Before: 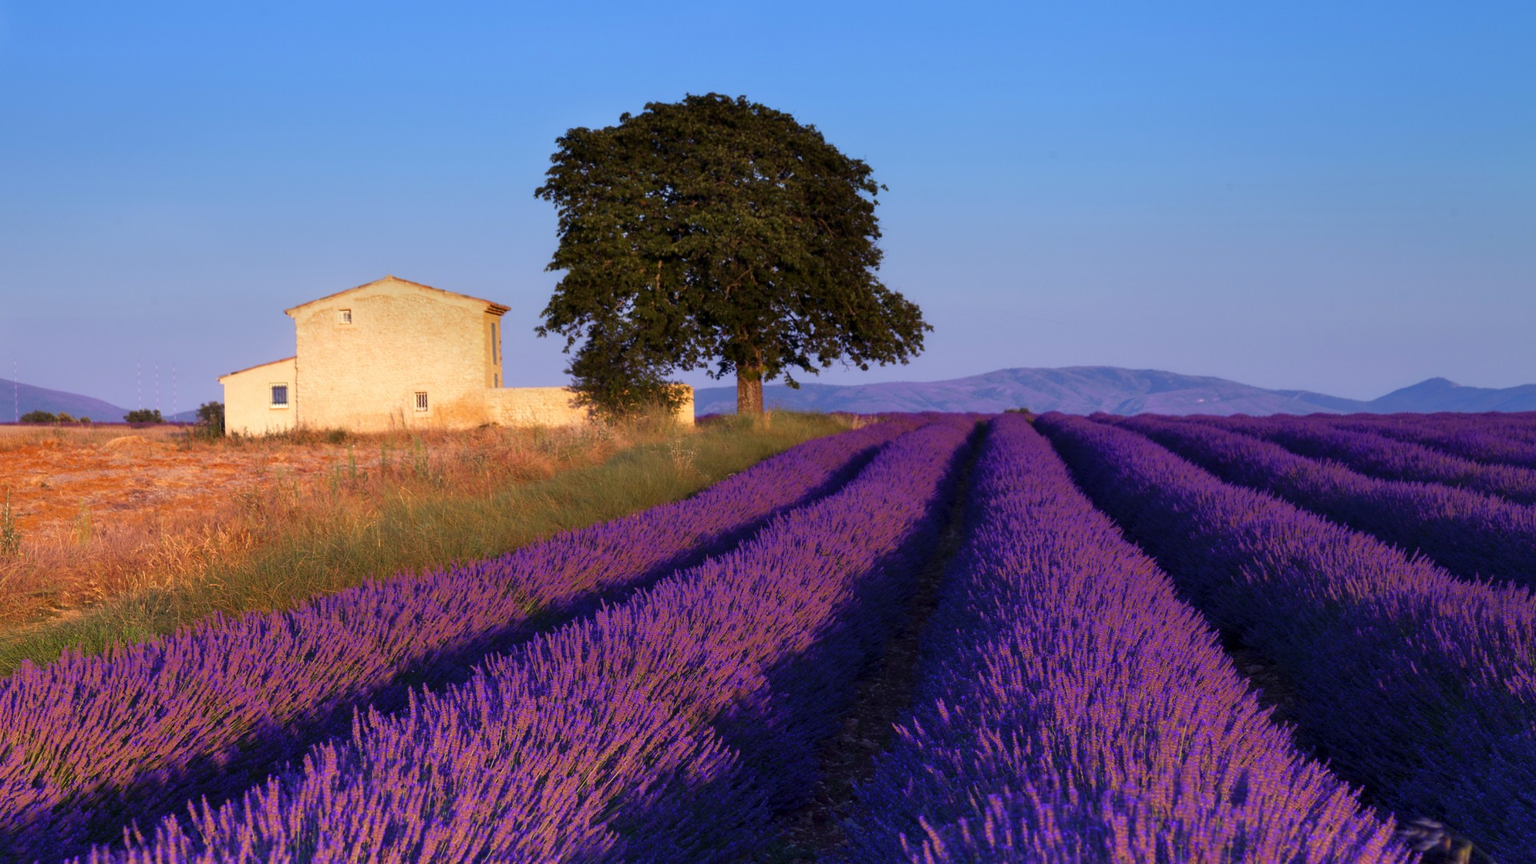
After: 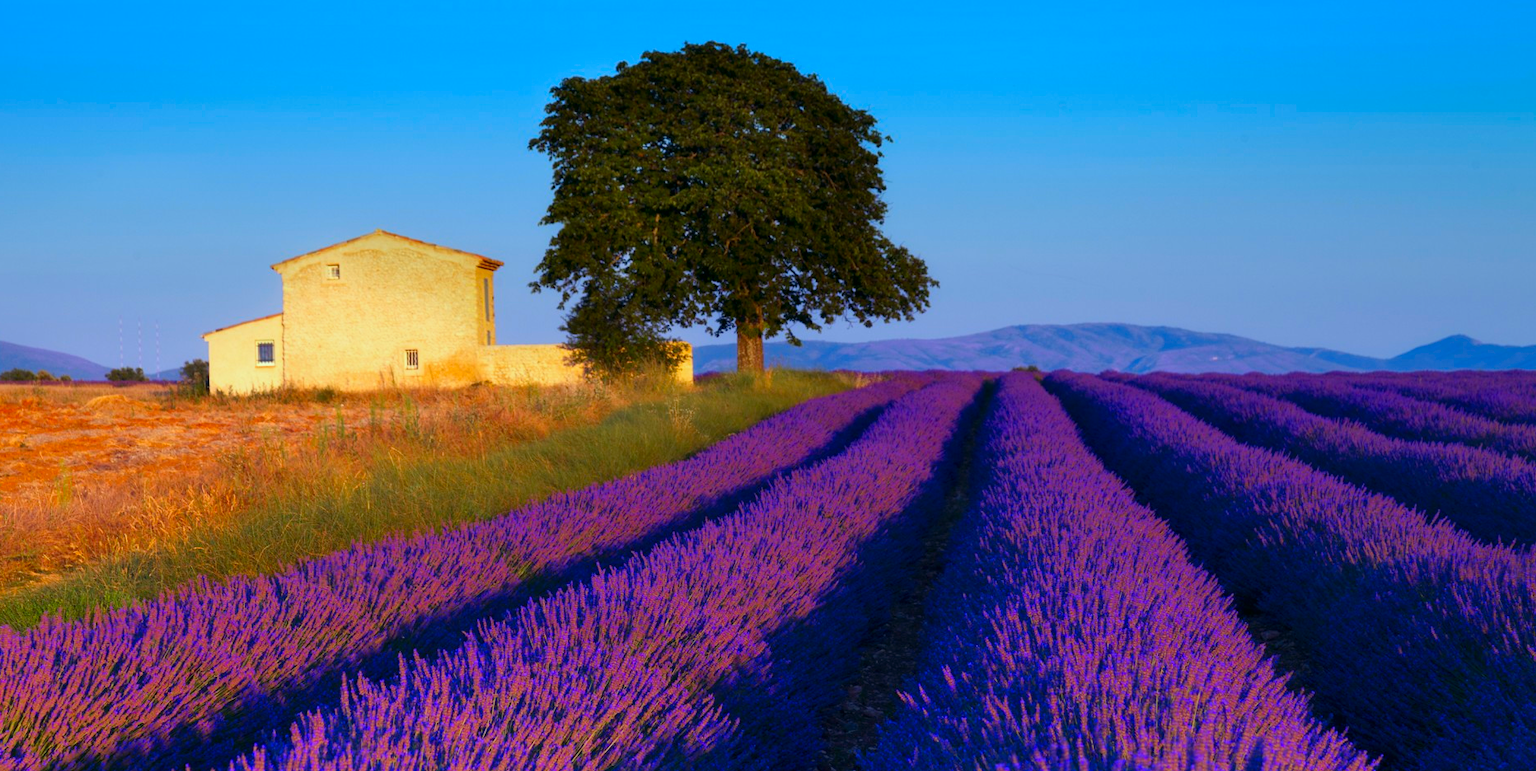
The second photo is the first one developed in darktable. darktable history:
color correction: highlights a* -7.65, highlights b* 1.51, shadows a* -3.52, saturation 1.42
crop: left 1.412%, top 6.171%, right 1.504%, bottom 7.117%
